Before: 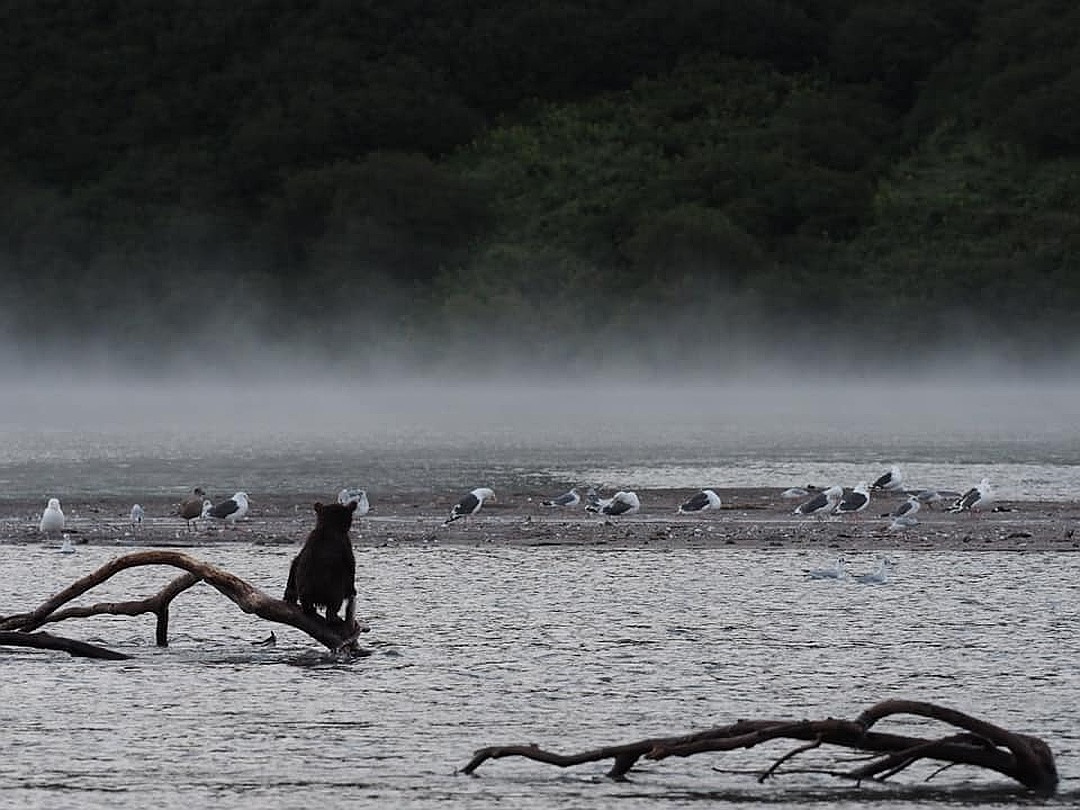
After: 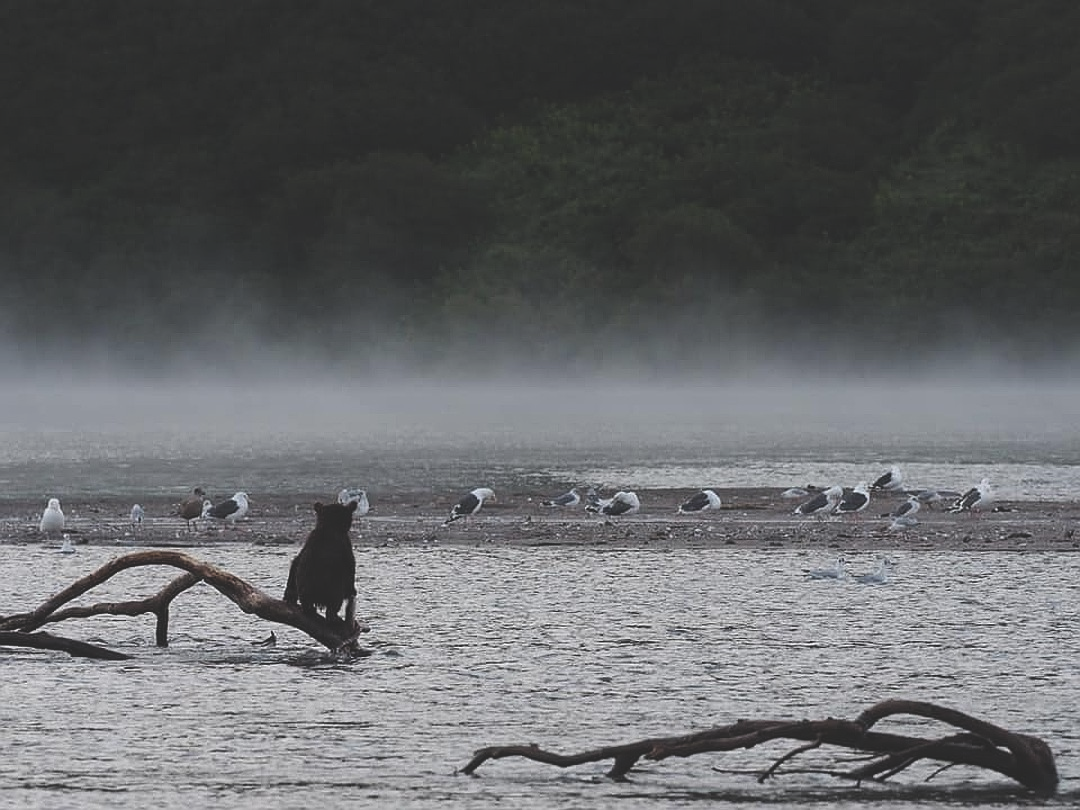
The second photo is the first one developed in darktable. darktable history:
exposure: black level correction -0.022, exposure -0.035 EV, compensate highlight preservation false
tone equalizer: on, module defaults
